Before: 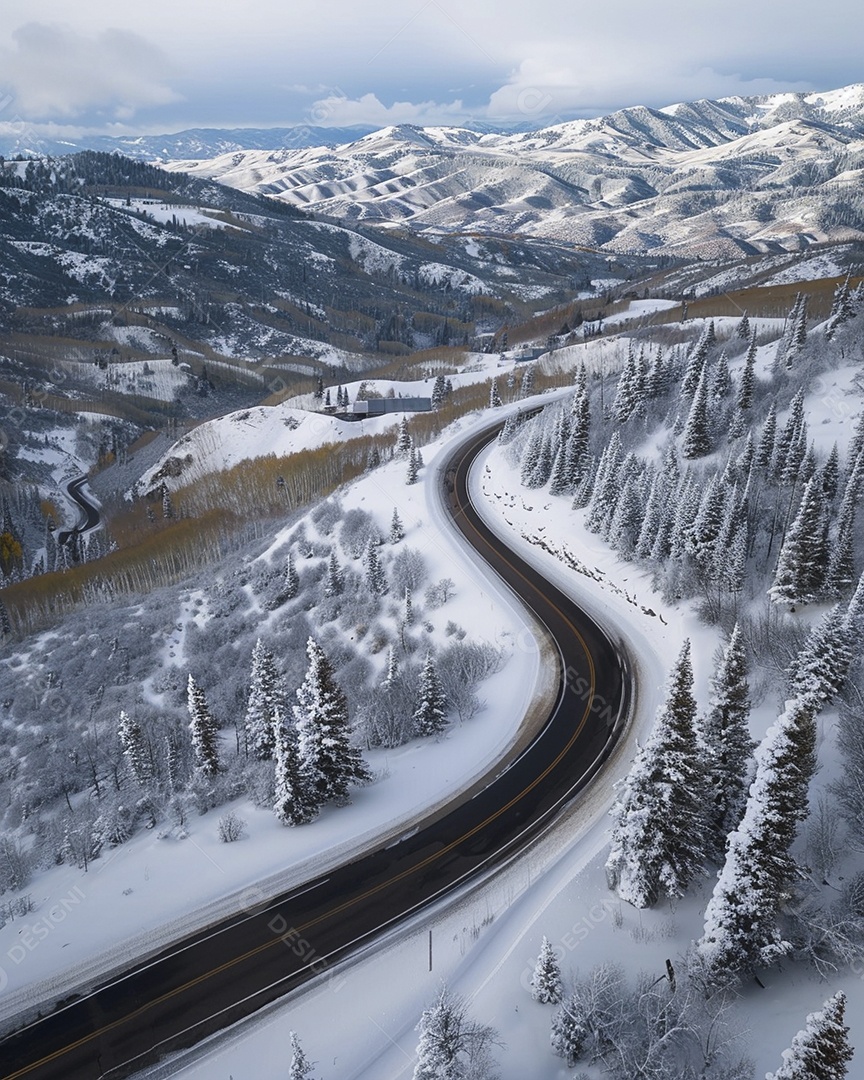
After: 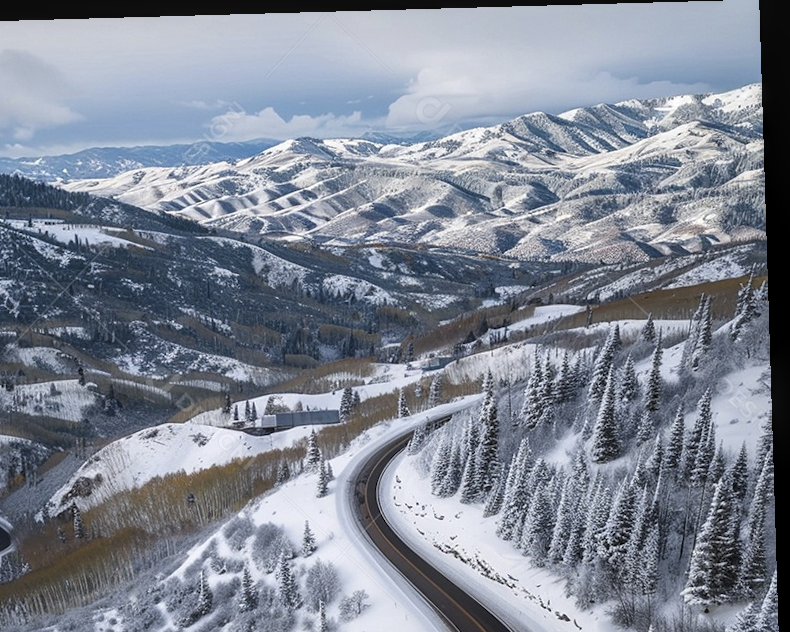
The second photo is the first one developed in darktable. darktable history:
rotate and perspective: rotation -1.77°, lens shift (horizontal) 0.004, automatic cropping off
local contrast: detail 130%
crop and rotate: left 11.812%, bottom 42.776%
